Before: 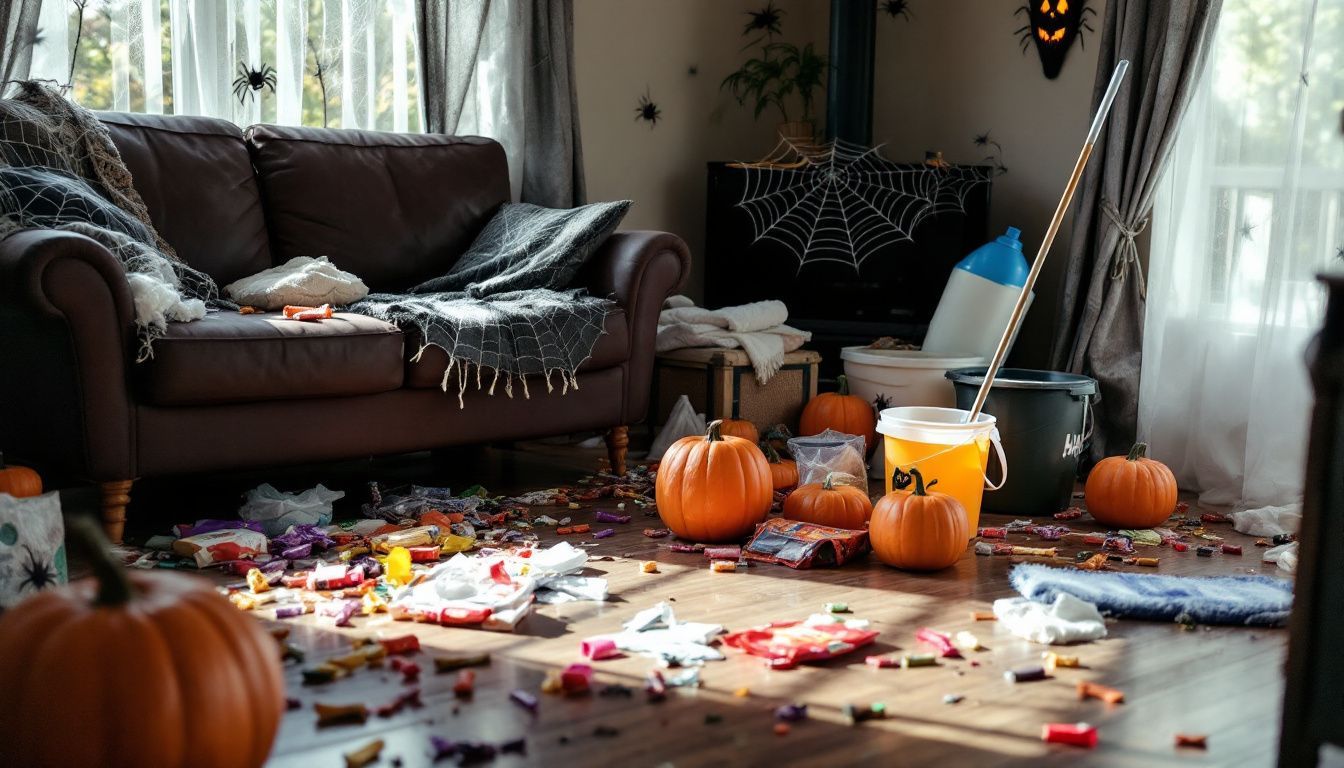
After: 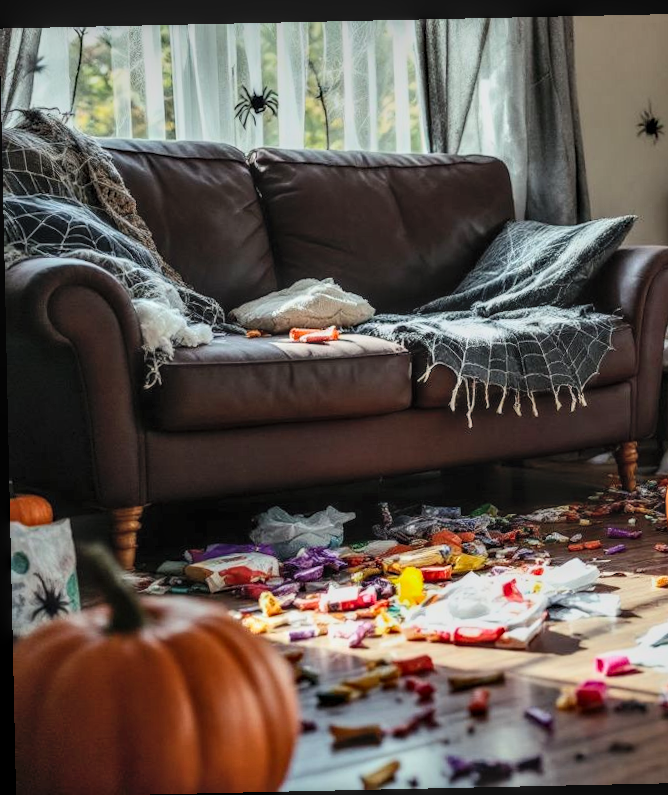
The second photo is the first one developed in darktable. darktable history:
local contrast: highlights 0%, shadows 0%, detail 133%
contrast brightness saturation: contrast 0.2, brightness 0.15, saturation 0.14
crop and rotate: left 0%, top 0%, right 50.845%
rotate and perspective: rotation -1.24°, automatic cropping off
shadows and highlights: shadows 32.83, highlights -47.7, soften with gaussian
